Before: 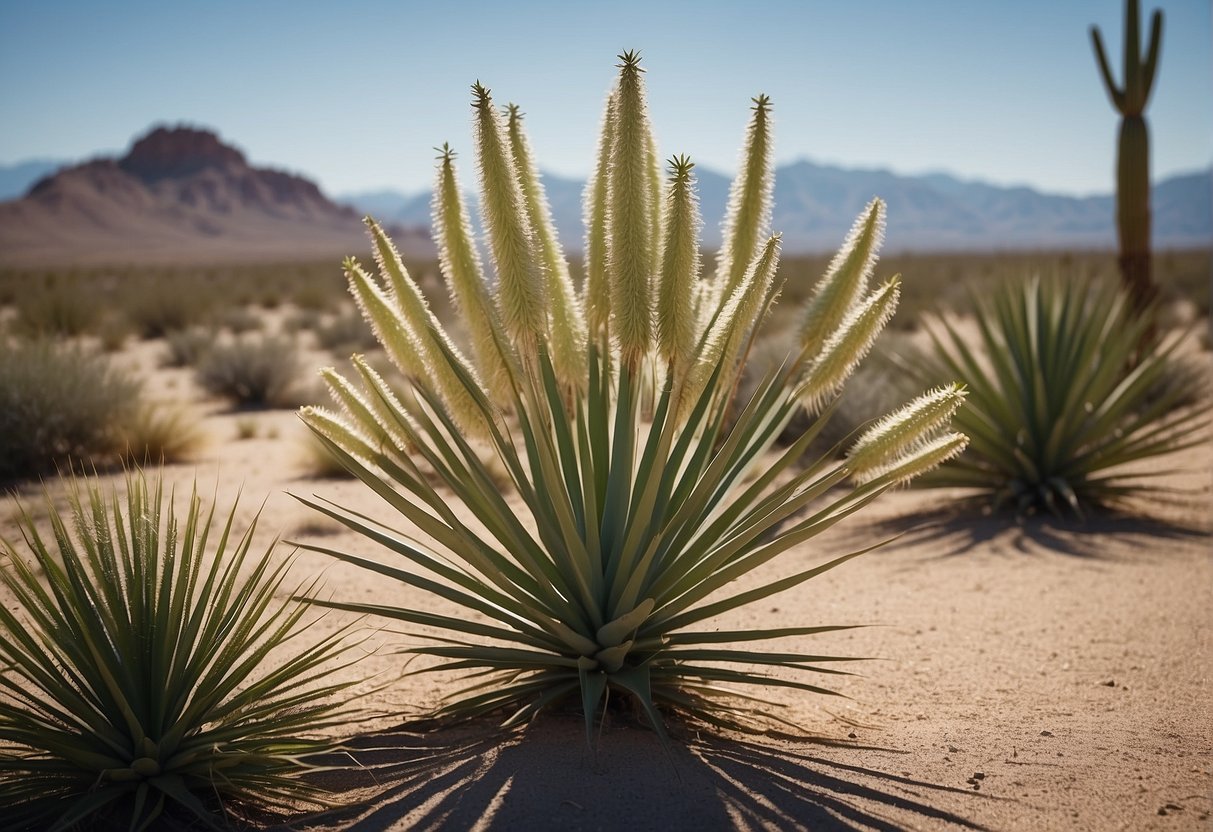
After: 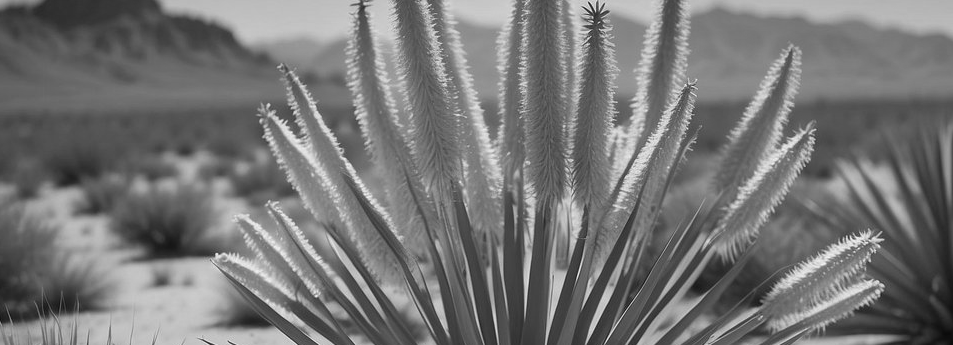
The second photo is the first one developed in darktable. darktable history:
shadows and highlights: low approximation 0.01, soften with gaussian
crop: left 7.036%, top 18.398%, right 14.379%, bottom 40.043%
monochrome: a 26.22, b 42.67, size 0.8
color balance rgb: on, module defaults
